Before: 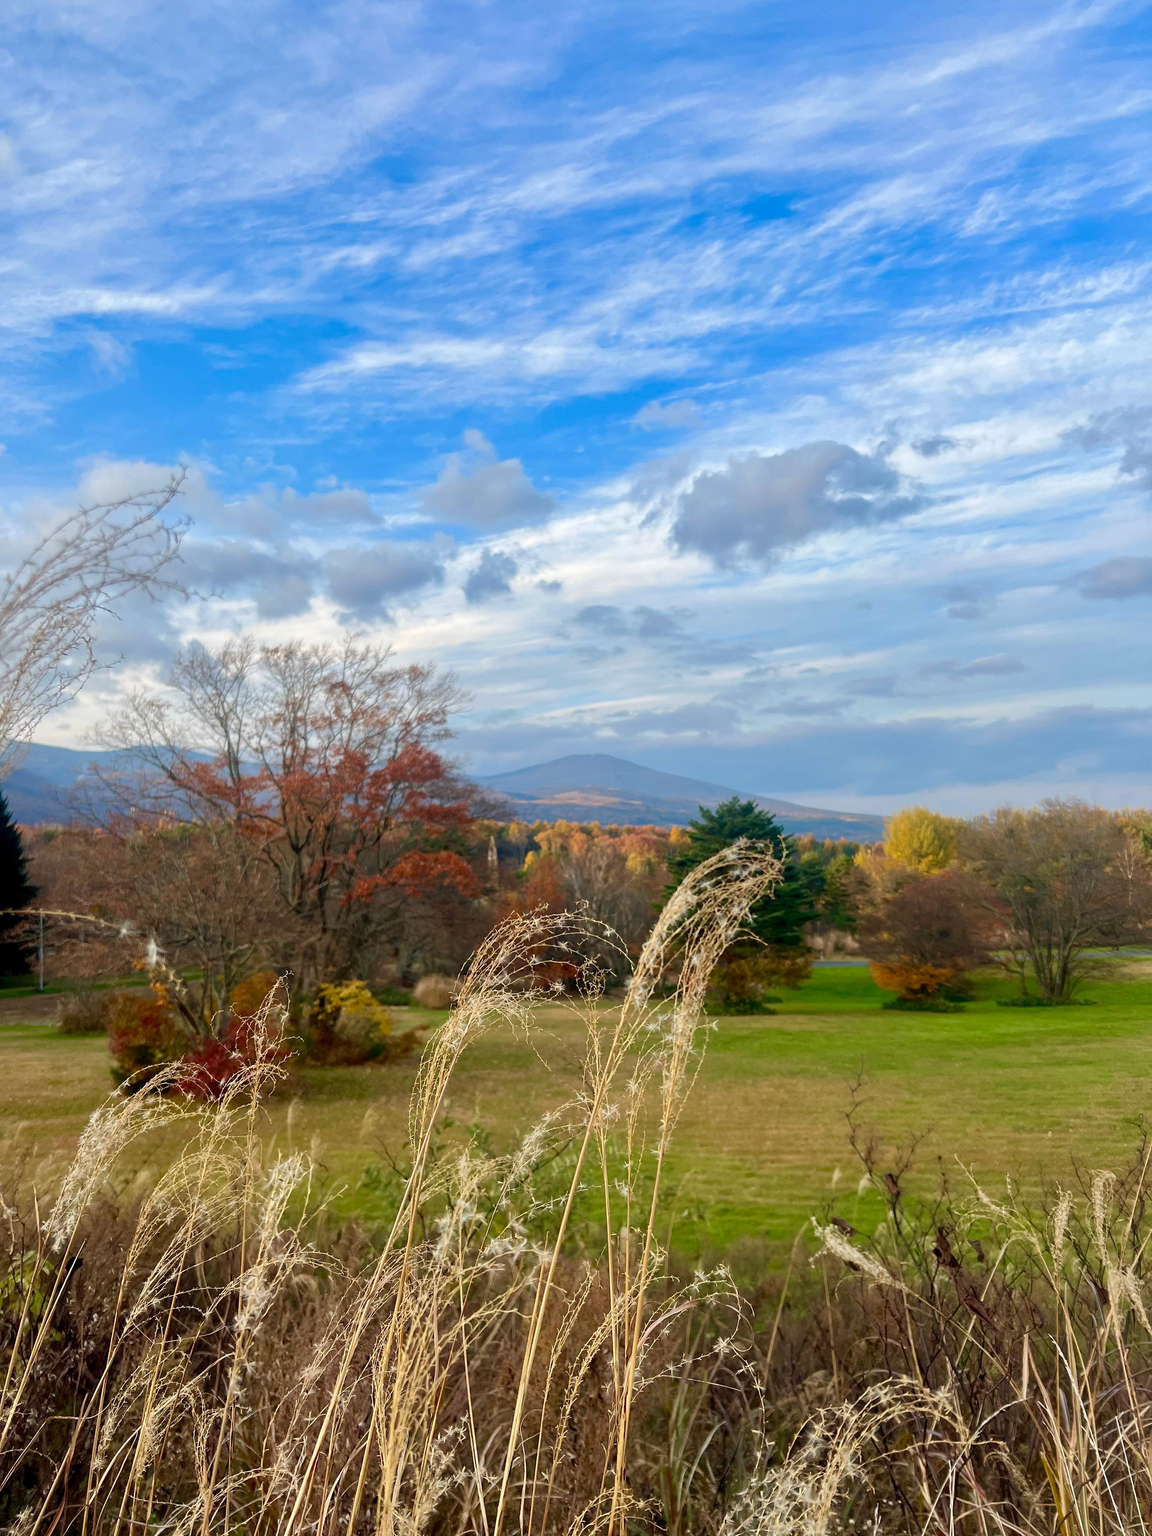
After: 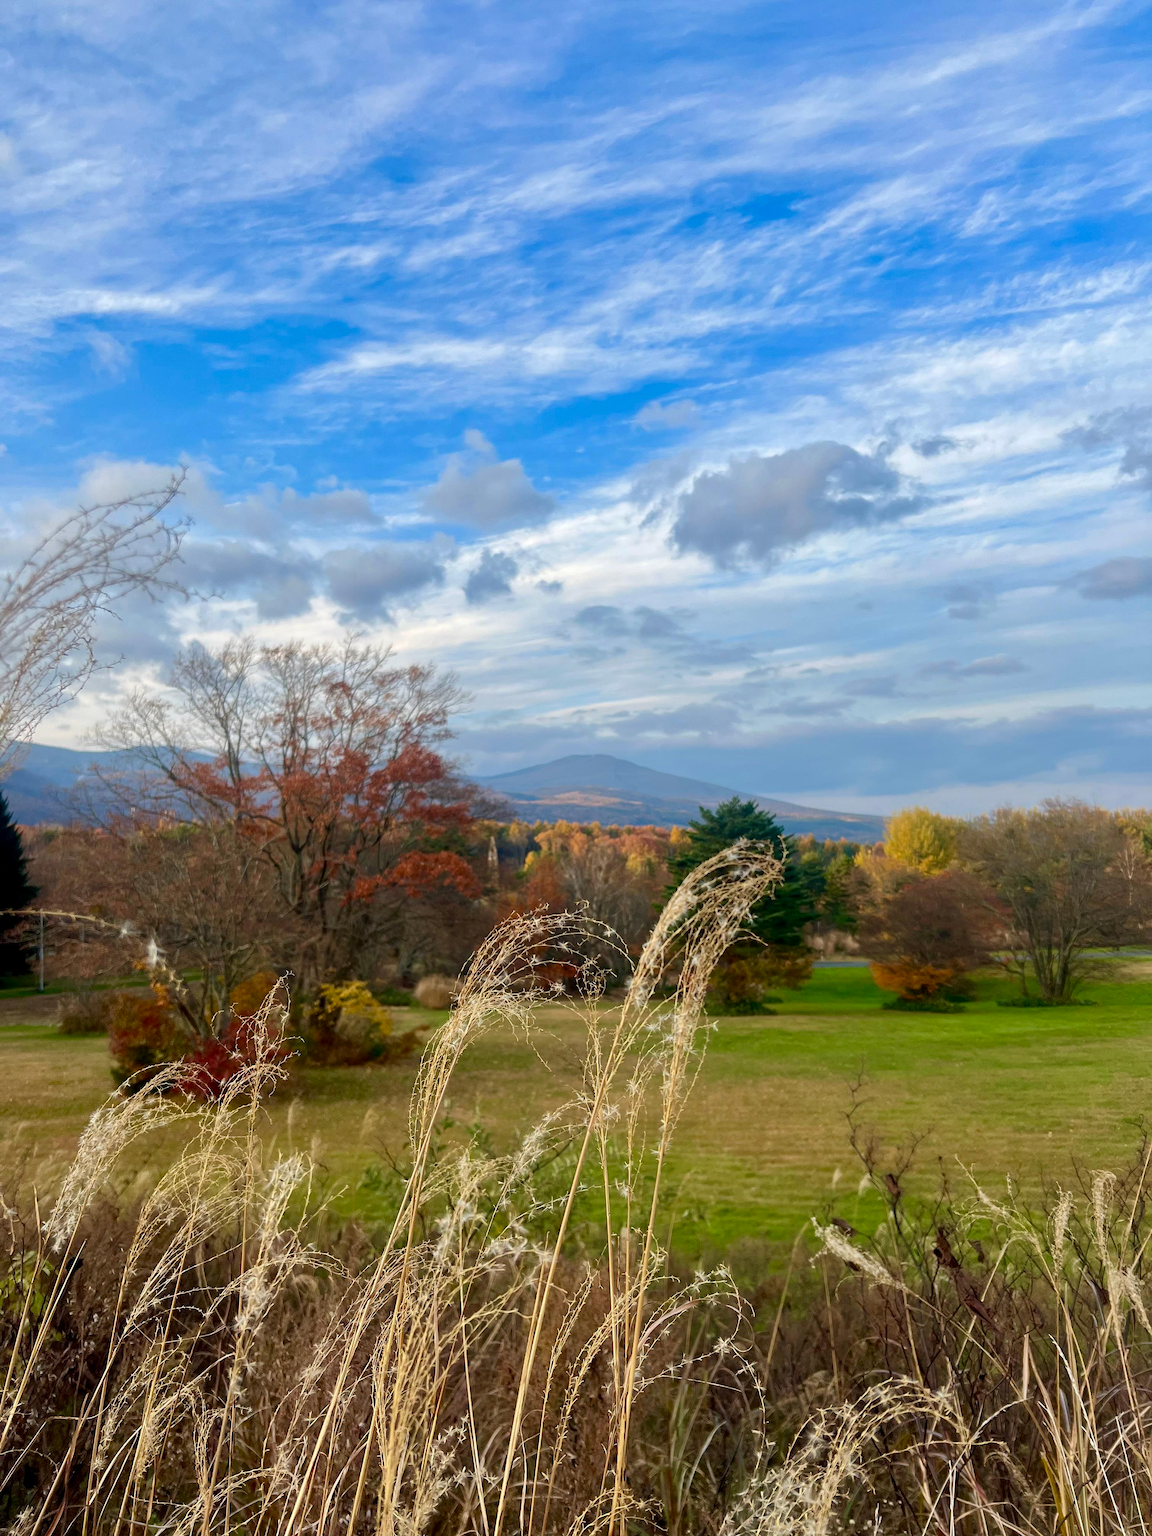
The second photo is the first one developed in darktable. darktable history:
contrast brightness saturation: contrast 0.026, brightness -0.035
